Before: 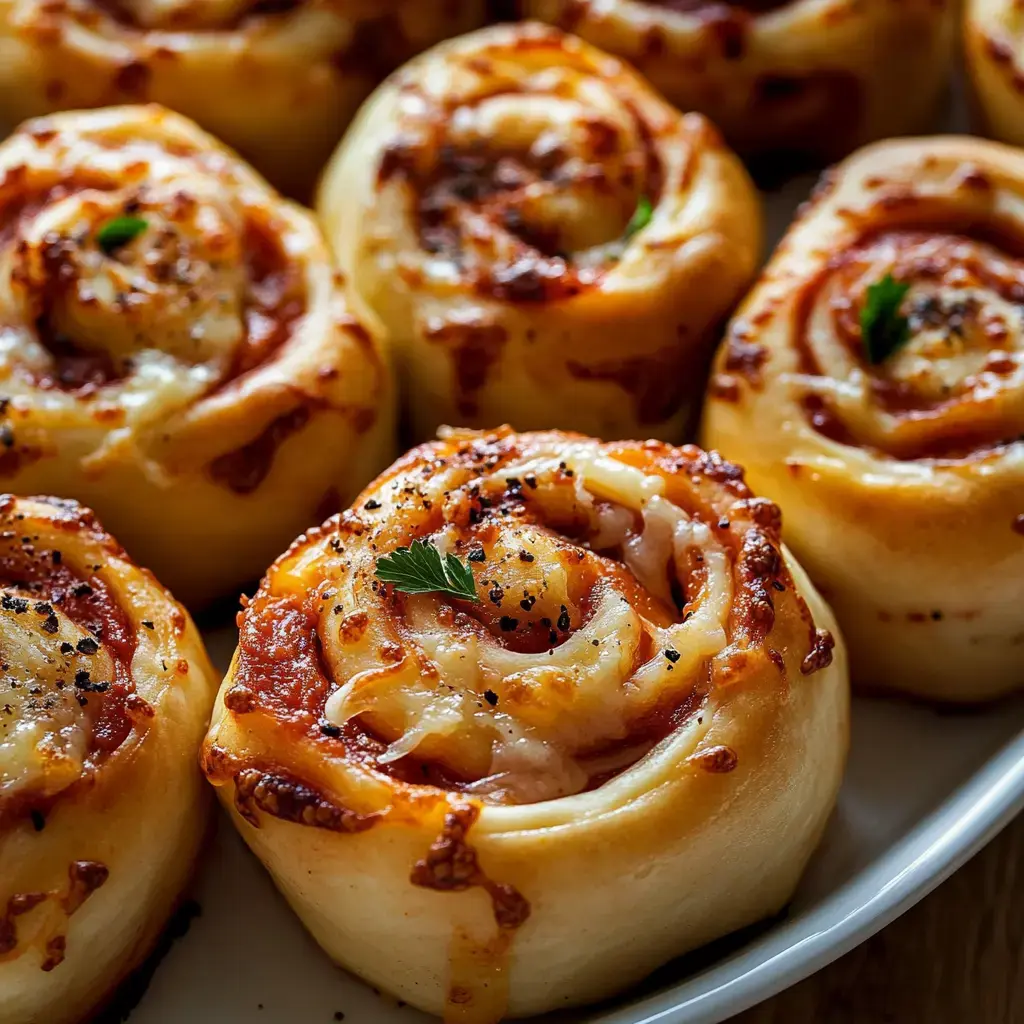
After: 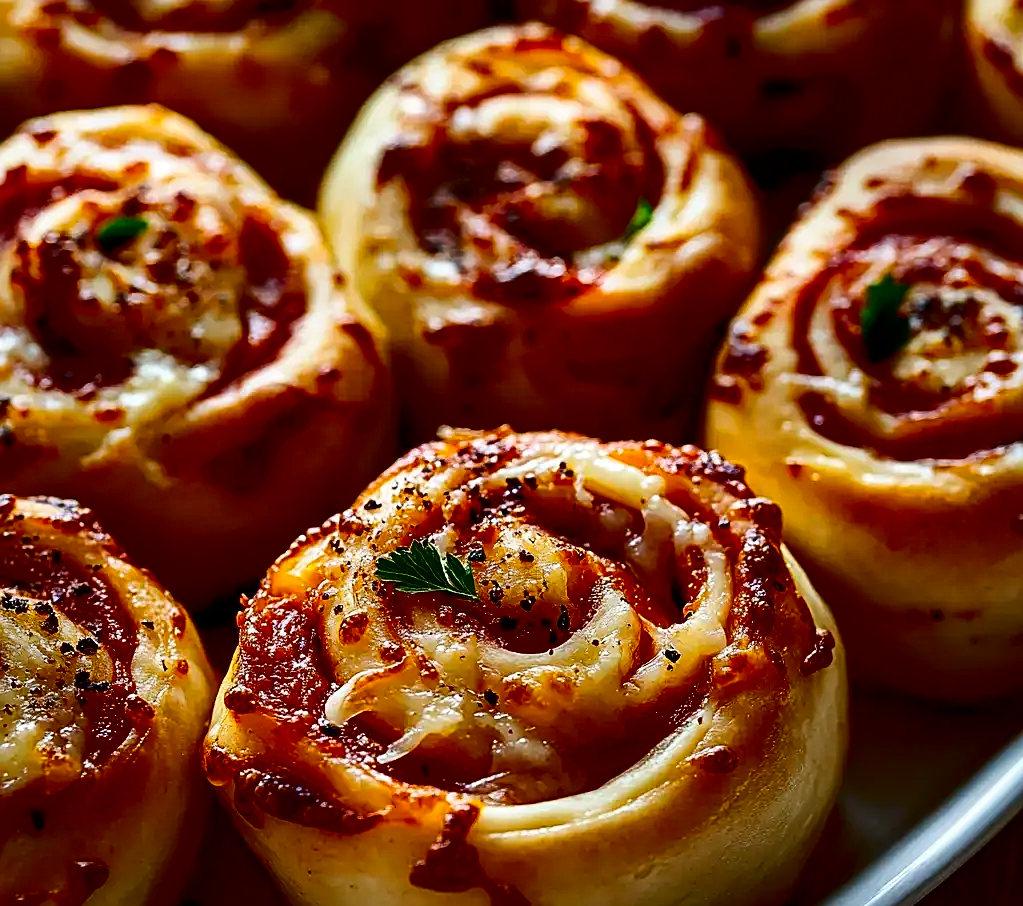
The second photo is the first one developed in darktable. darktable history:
crop and rotate: top 0%, bottom 11.476%
sharpen: on, module defaults
contrast brightness saturation: contrast 0.22, brightness -0.188, saturation 0.236
local contrast: mode bilateral grid, contrast 21, coarseness 50, detail 119%, midtone range 0.2
exposure: black level correction 0.01, exposure 0.016 EV, compensate exposure bias true, compensate highlight preservation false
